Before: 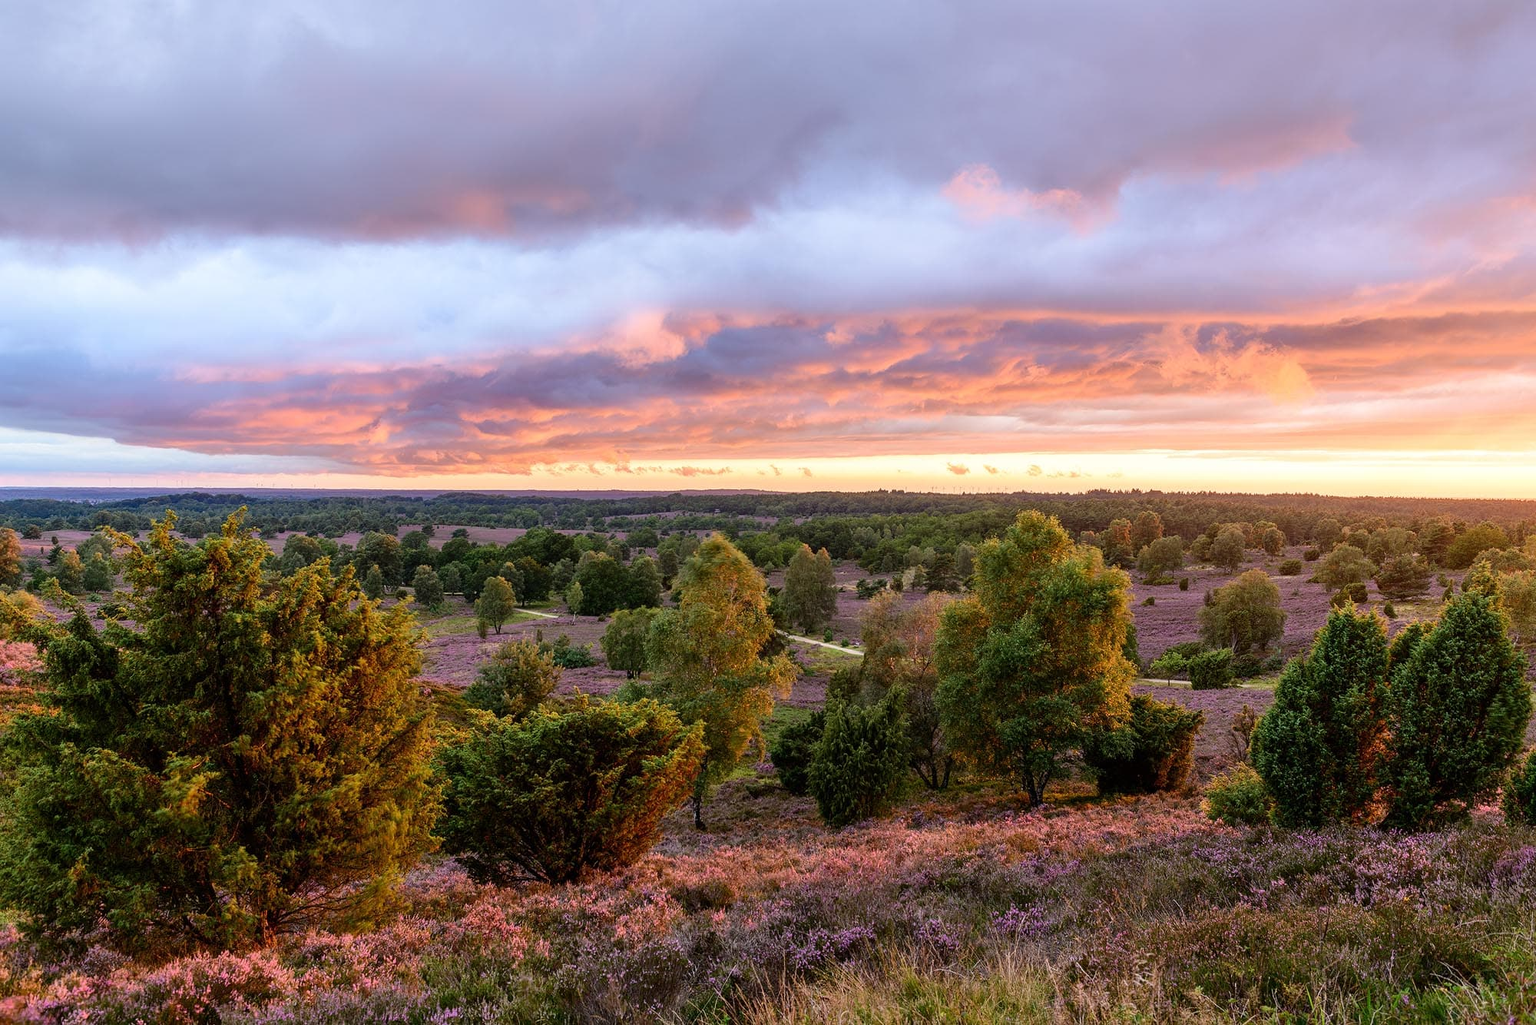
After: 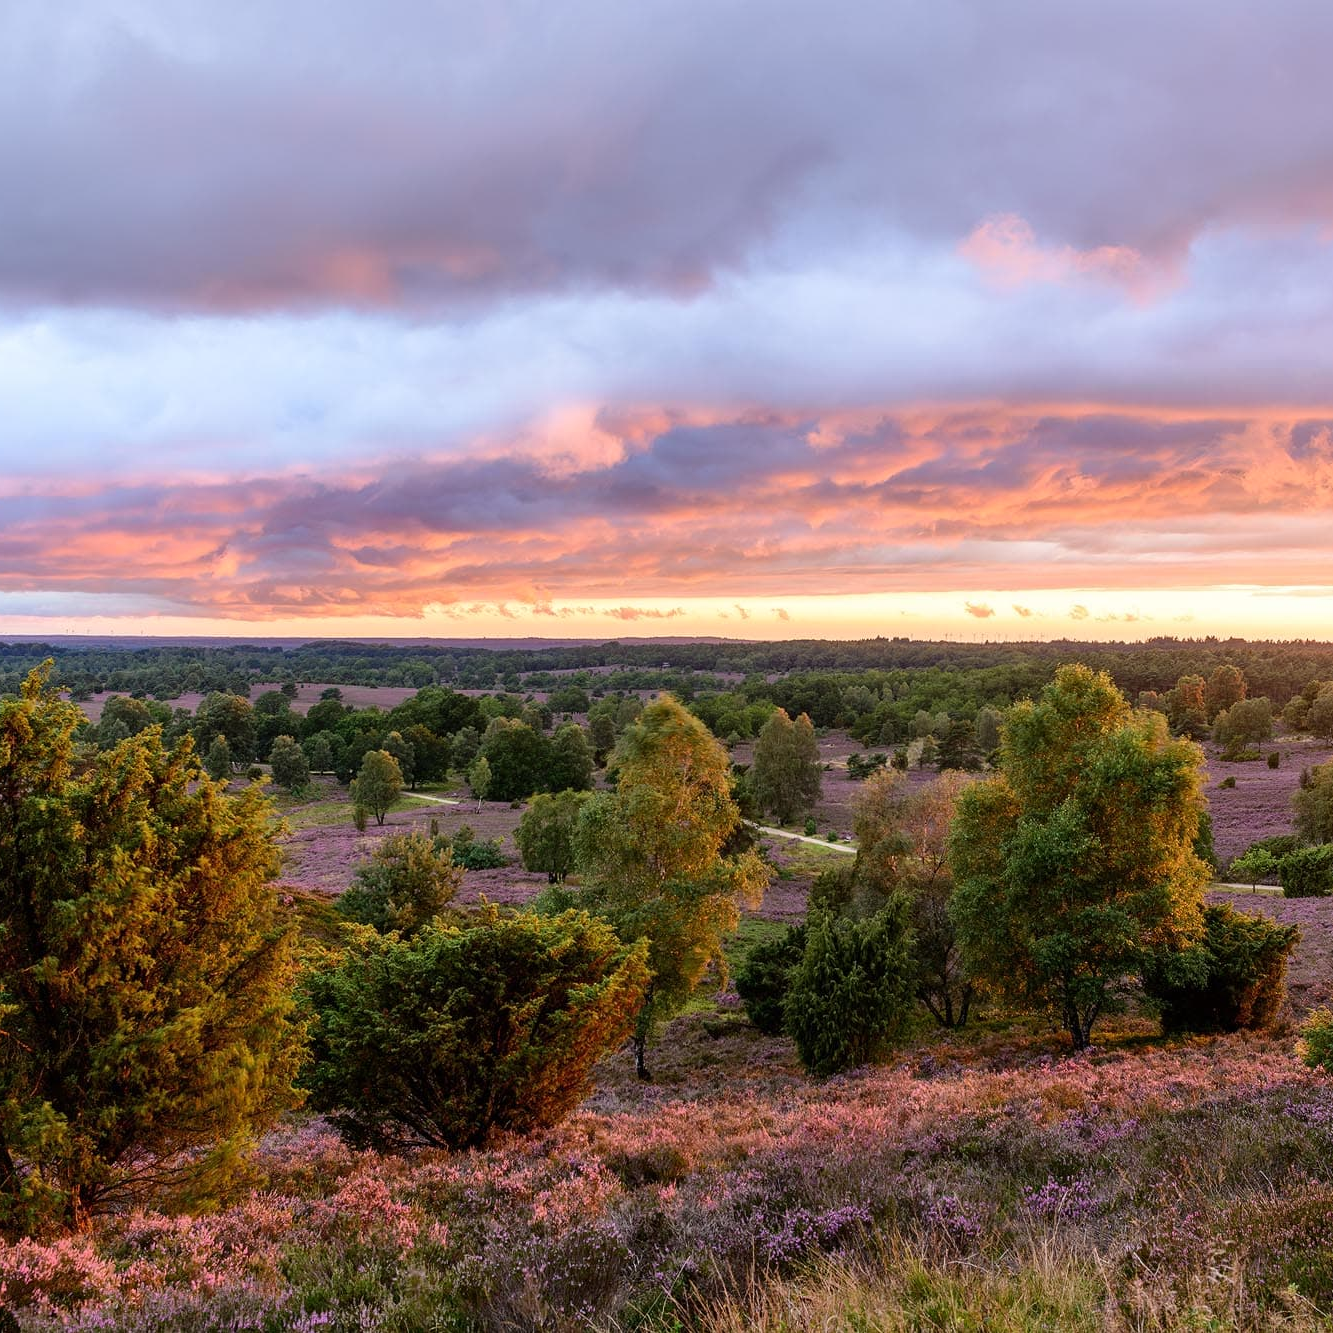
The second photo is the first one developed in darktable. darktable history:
tone equalizer: on, module defaults
crop and rotate: left 13.445%, right 19.903%
